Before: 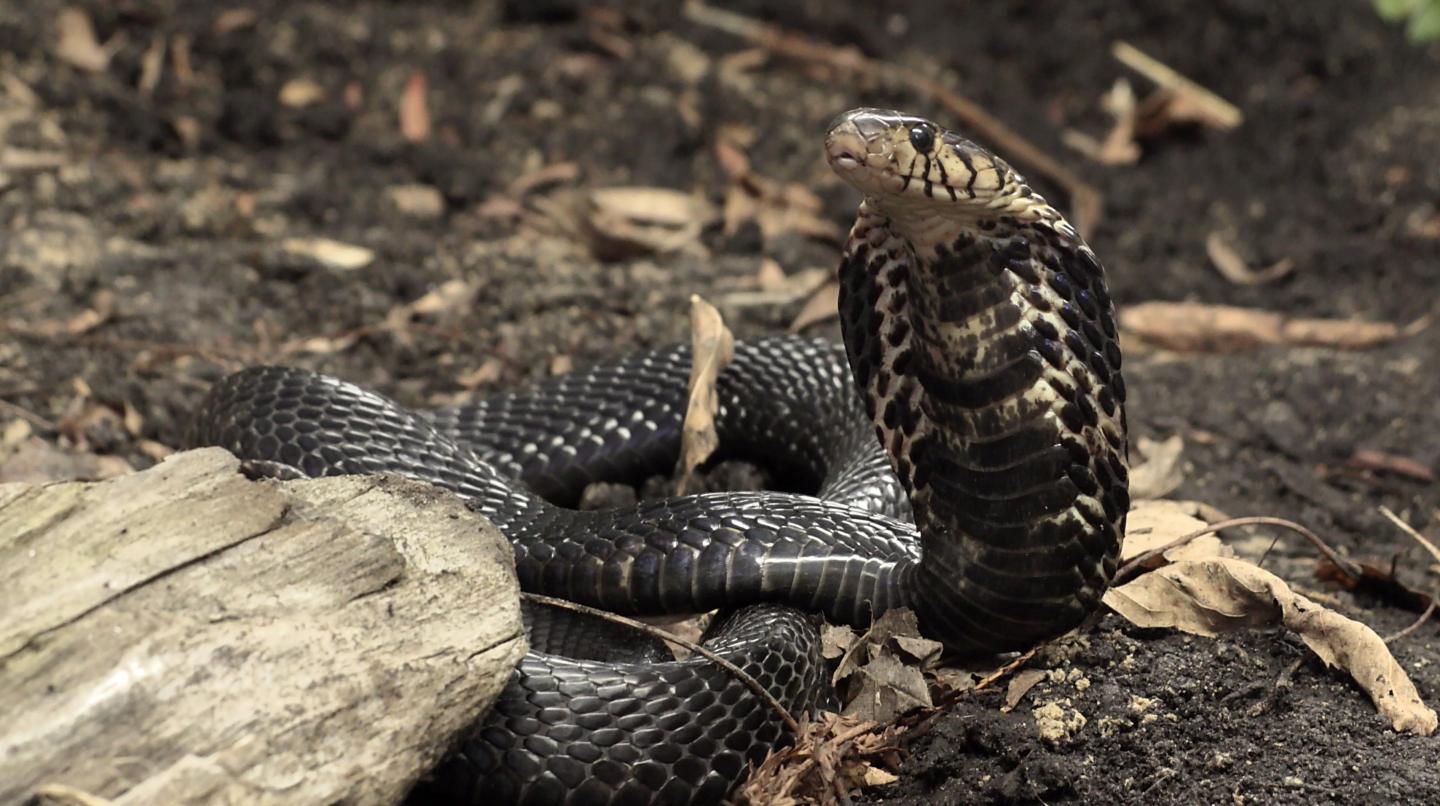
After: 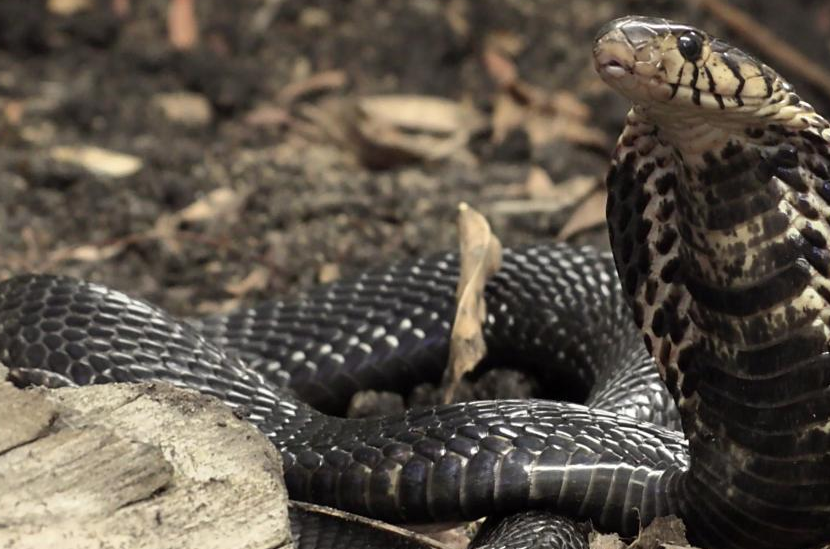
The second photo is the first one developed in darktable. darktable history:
crop: left 16.174%, top 11.431%, right 26.161%, bottom 20.398%
